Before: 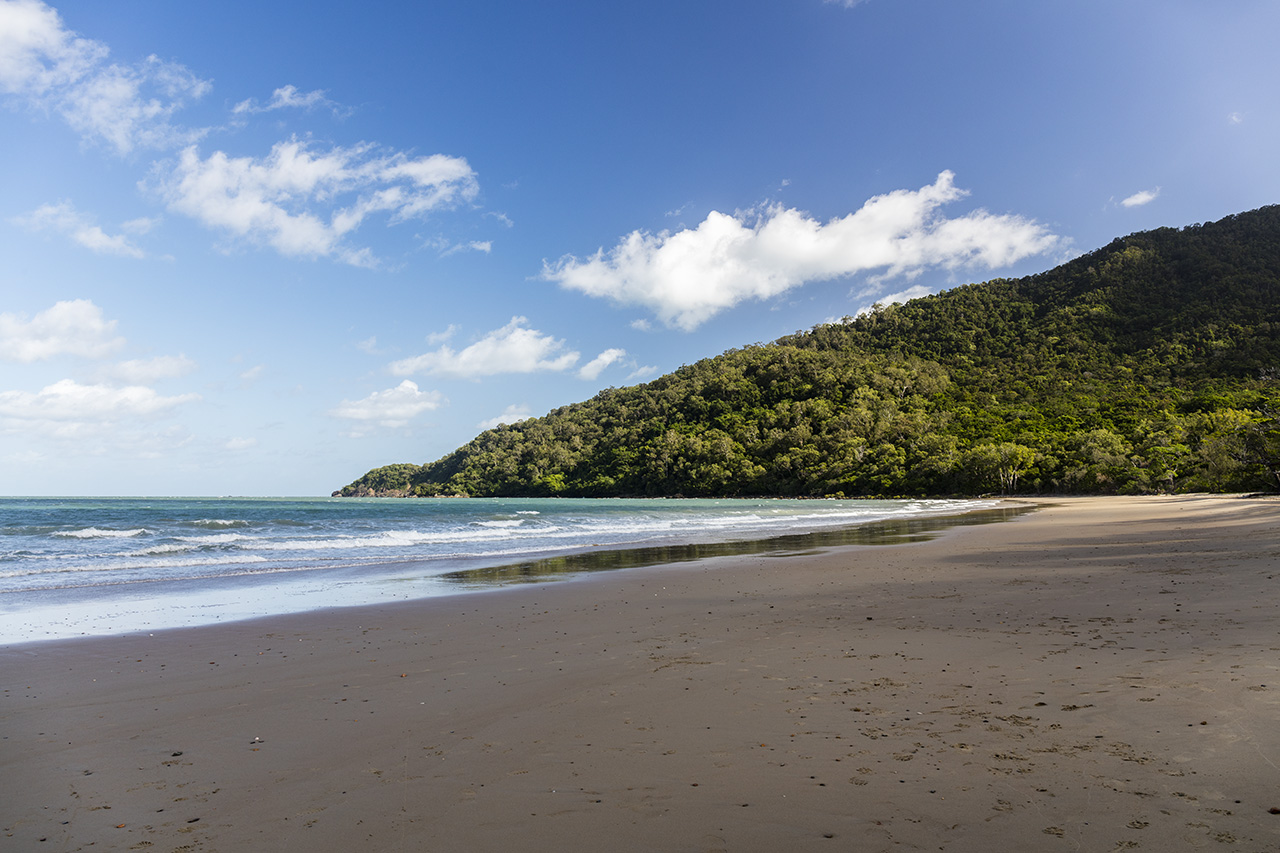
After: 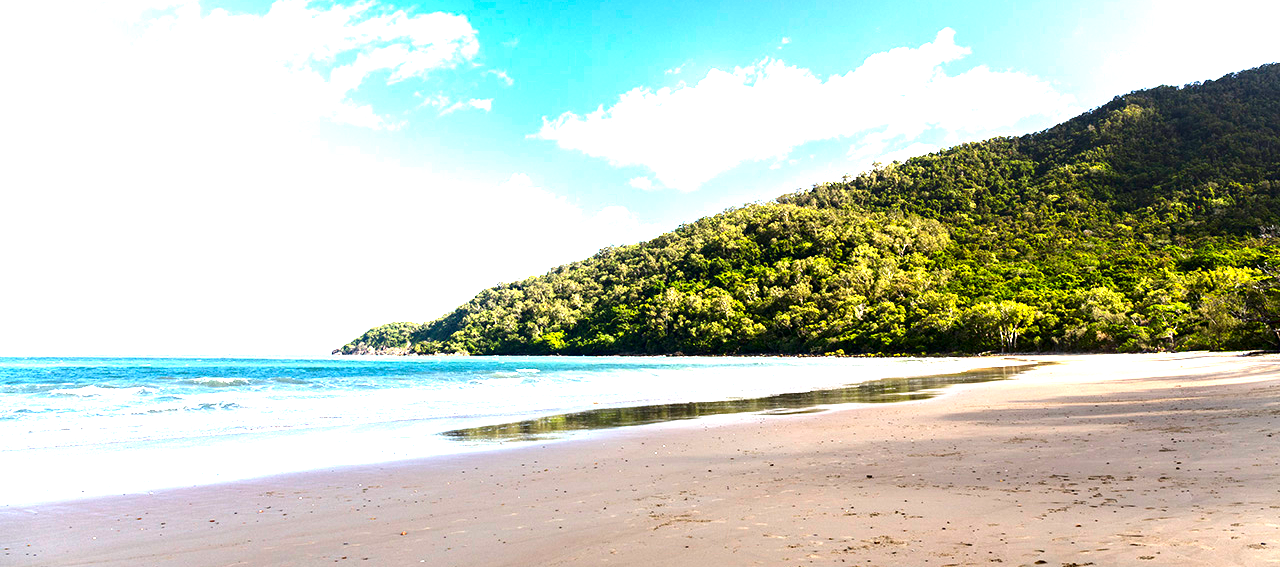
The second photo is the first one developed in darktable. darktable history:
exposure: black level correction 0, exposure 2 EV, compensate highlight preservation false
contrast brightness saturation: contrast 0.07, brightness -0.14, saturation 0.11
crop: top 16.727%, bottom 16.727%
